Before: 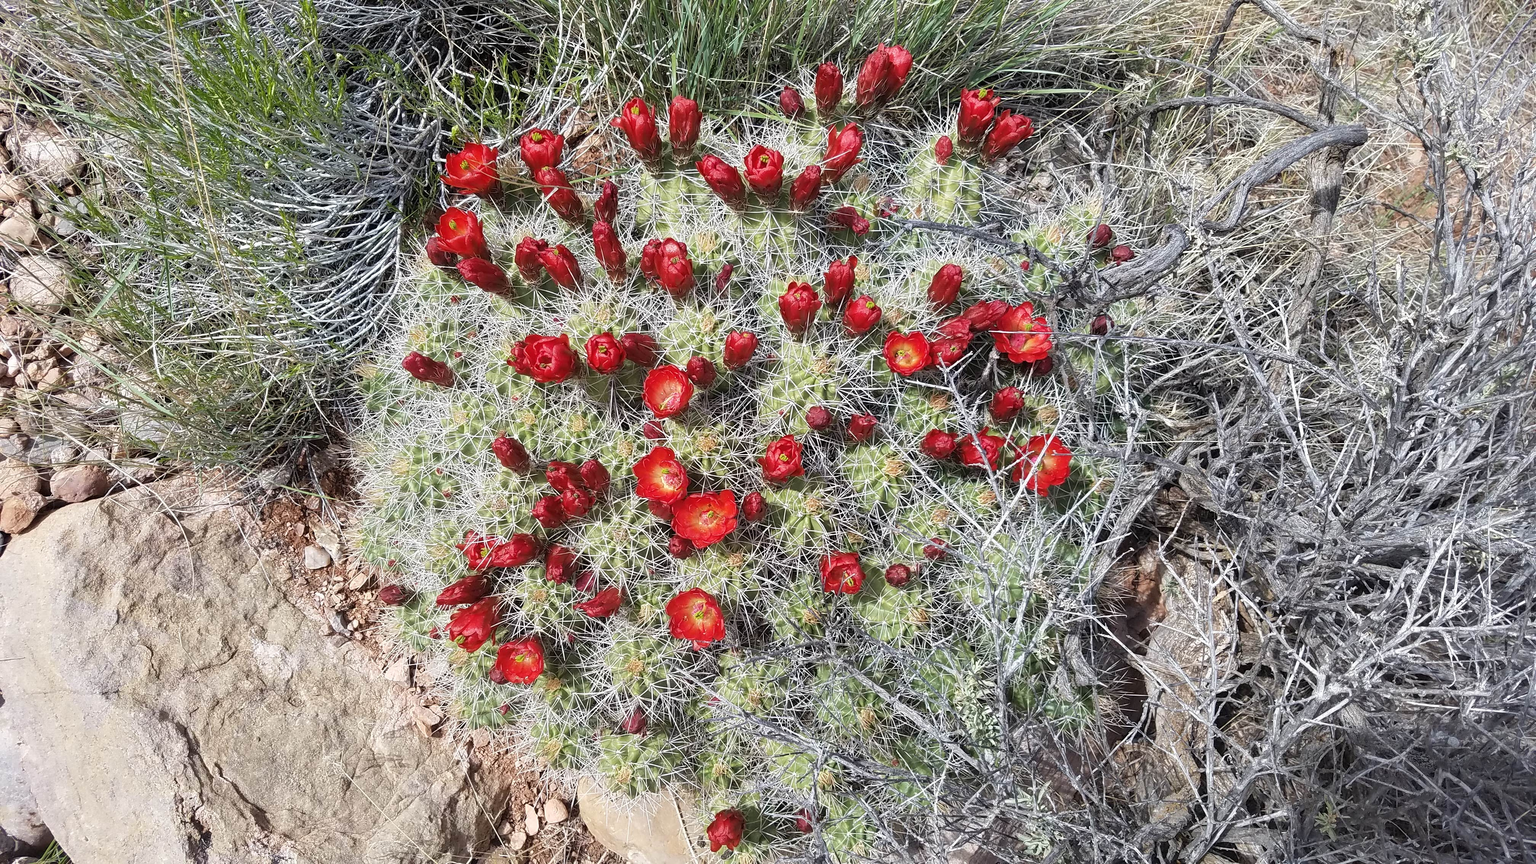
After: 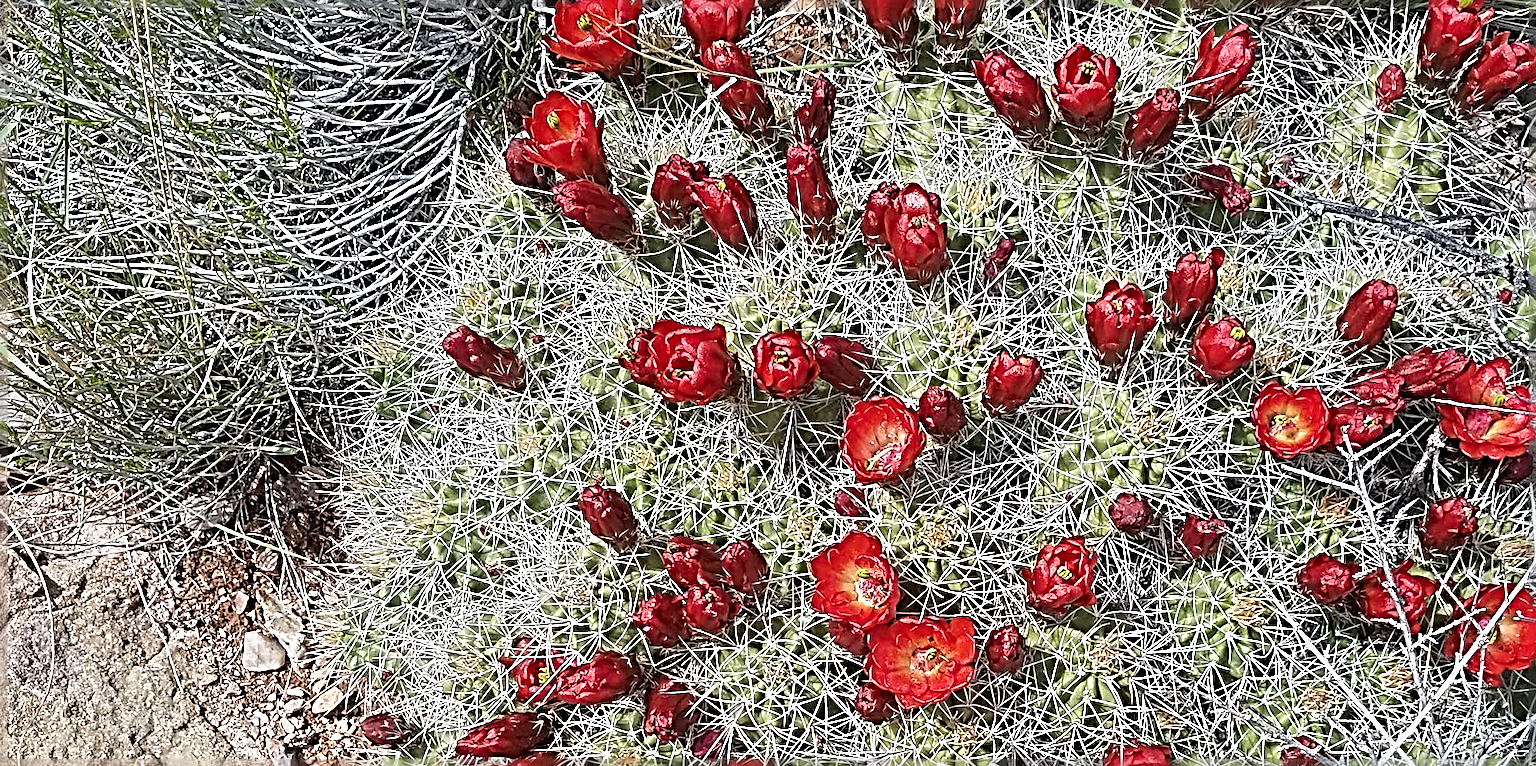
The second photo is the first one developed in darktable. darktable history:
sharpen: radius 6.252, amount 1.788, threshold 0.133
crop and rotate: angle -6.4°, left 2.055%, top 6.959%, right 27.243%, bottom 30.348%
